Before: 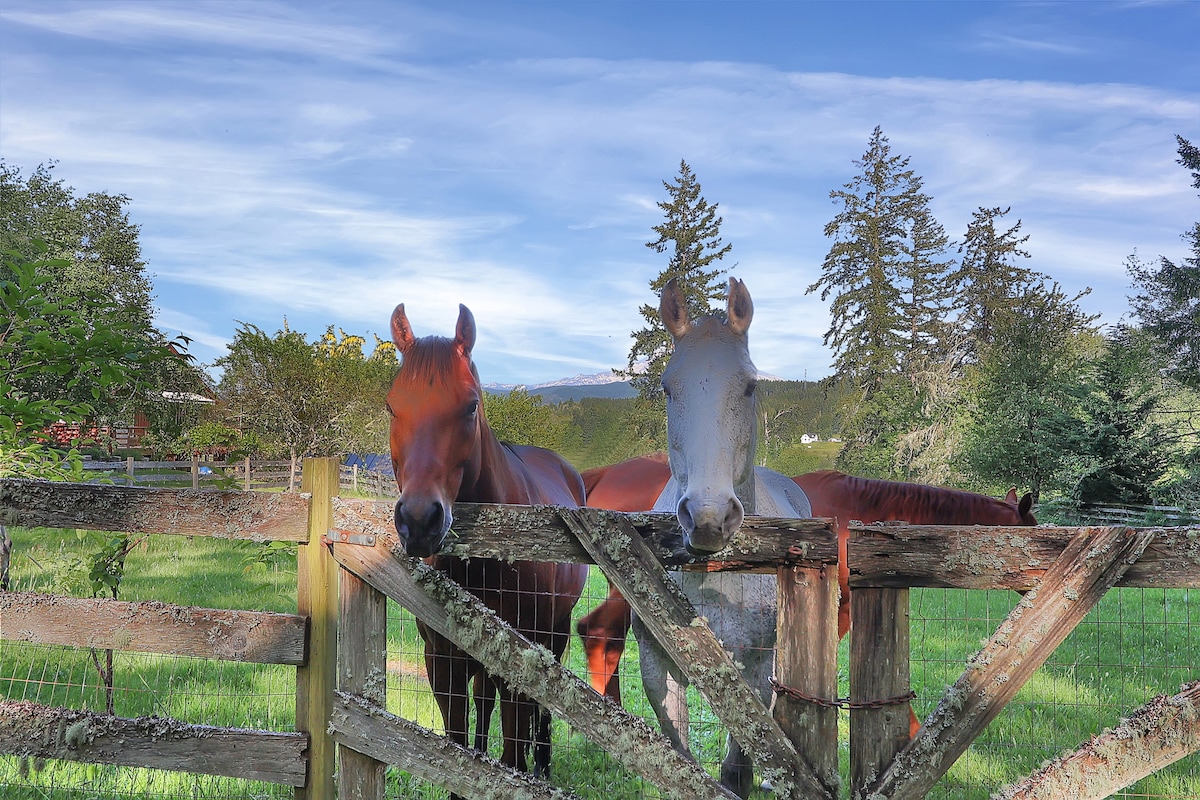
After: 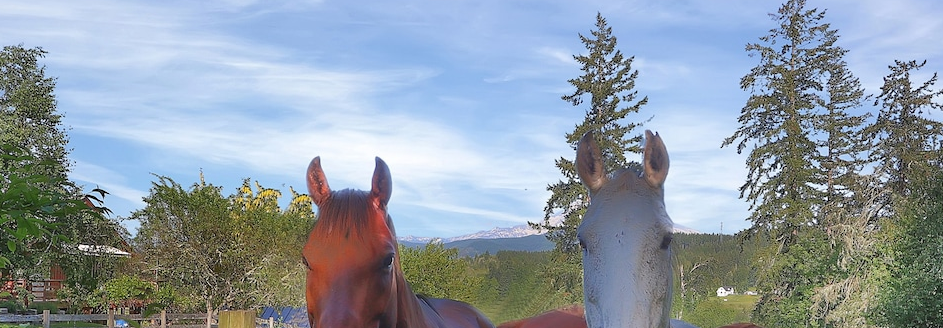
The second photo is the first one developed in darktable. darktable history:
sharpen: radius 5.314, amount 0.311, threshold 26.873
crop: left 7.061%, top 18.453%, right 14.296%, bottom 40.453%
contrast equalizer: y [[0.5, 0.5, 0.5, 0.512, 0.552, 0.62], [0.5 ×6], [0.5 ×4, 0.504, 0.553], [0 ×6], [0 ×6]], mix -0.356
